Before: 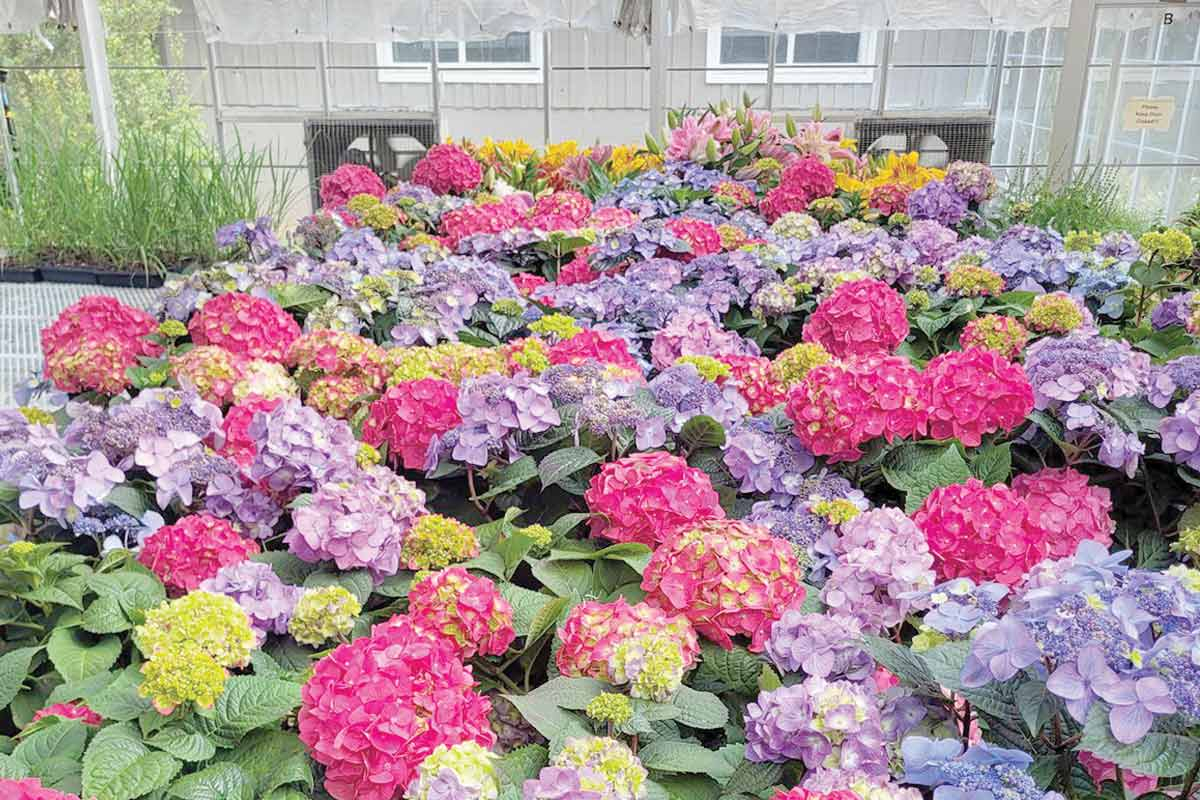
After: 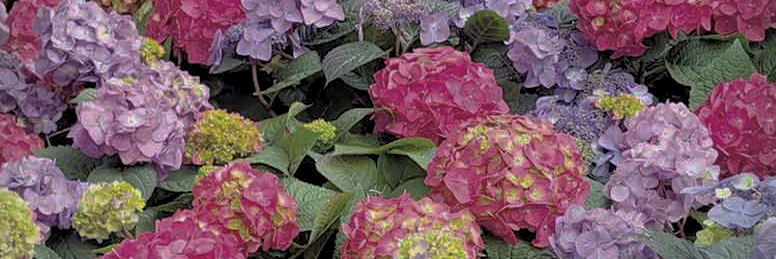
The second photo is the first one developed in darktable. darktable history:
base curve: curves: ch0 [(0, 0) (0.841, 0.609) (1, 1)], preserve colors none
levels: levels [0.062, 0.494, 0.925]
crop: left 18.052%, top 50.635%, right 17.234%, bottom 16.924%
exposure: exposure -0.176 EV, compensate exposure bias true, compensate highlight preservation false
vignetting: dithering 8-bit output
